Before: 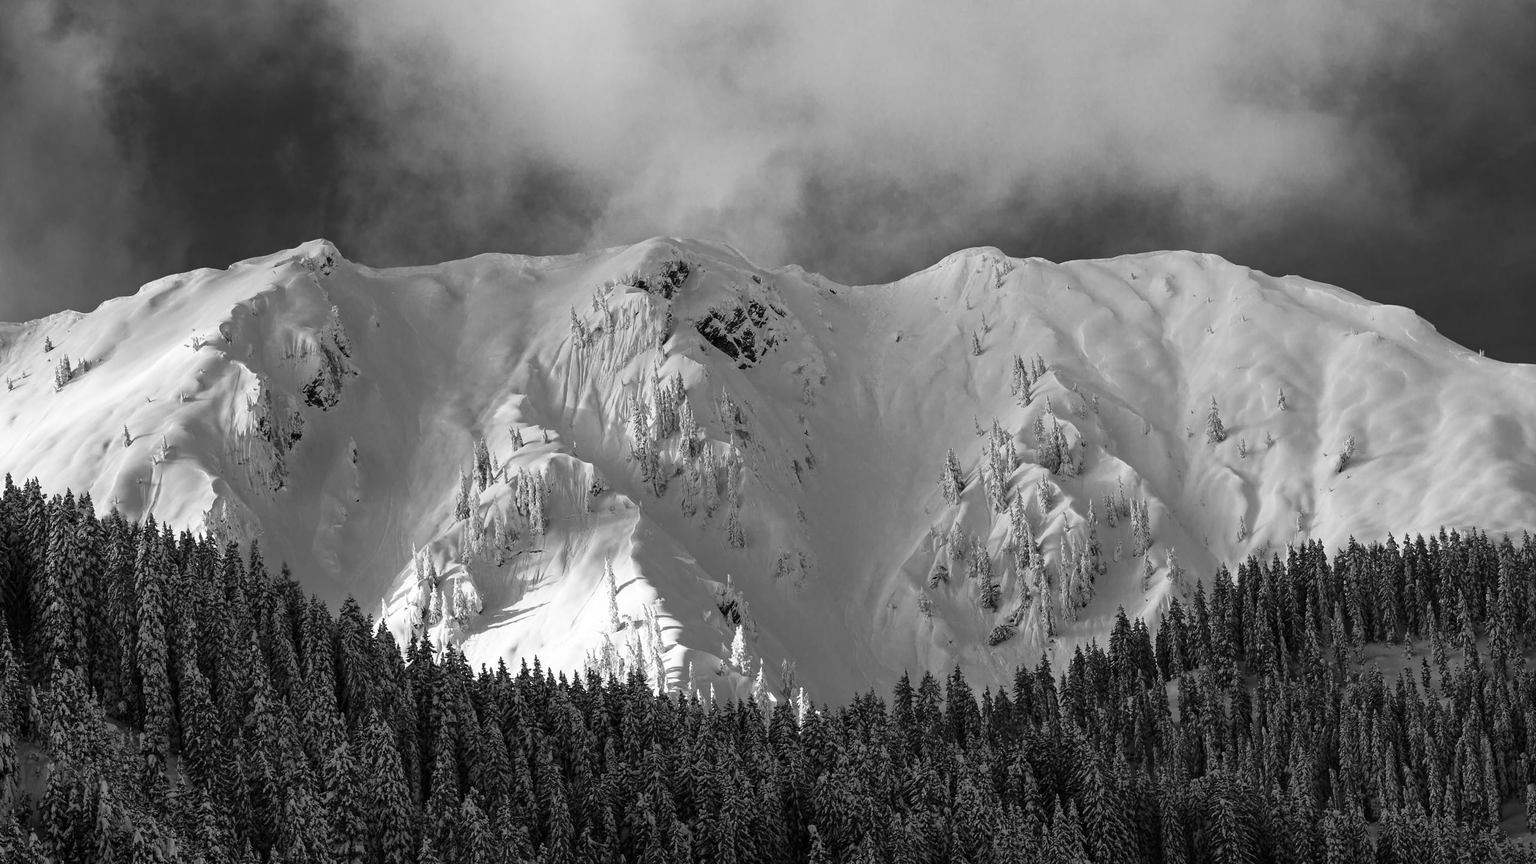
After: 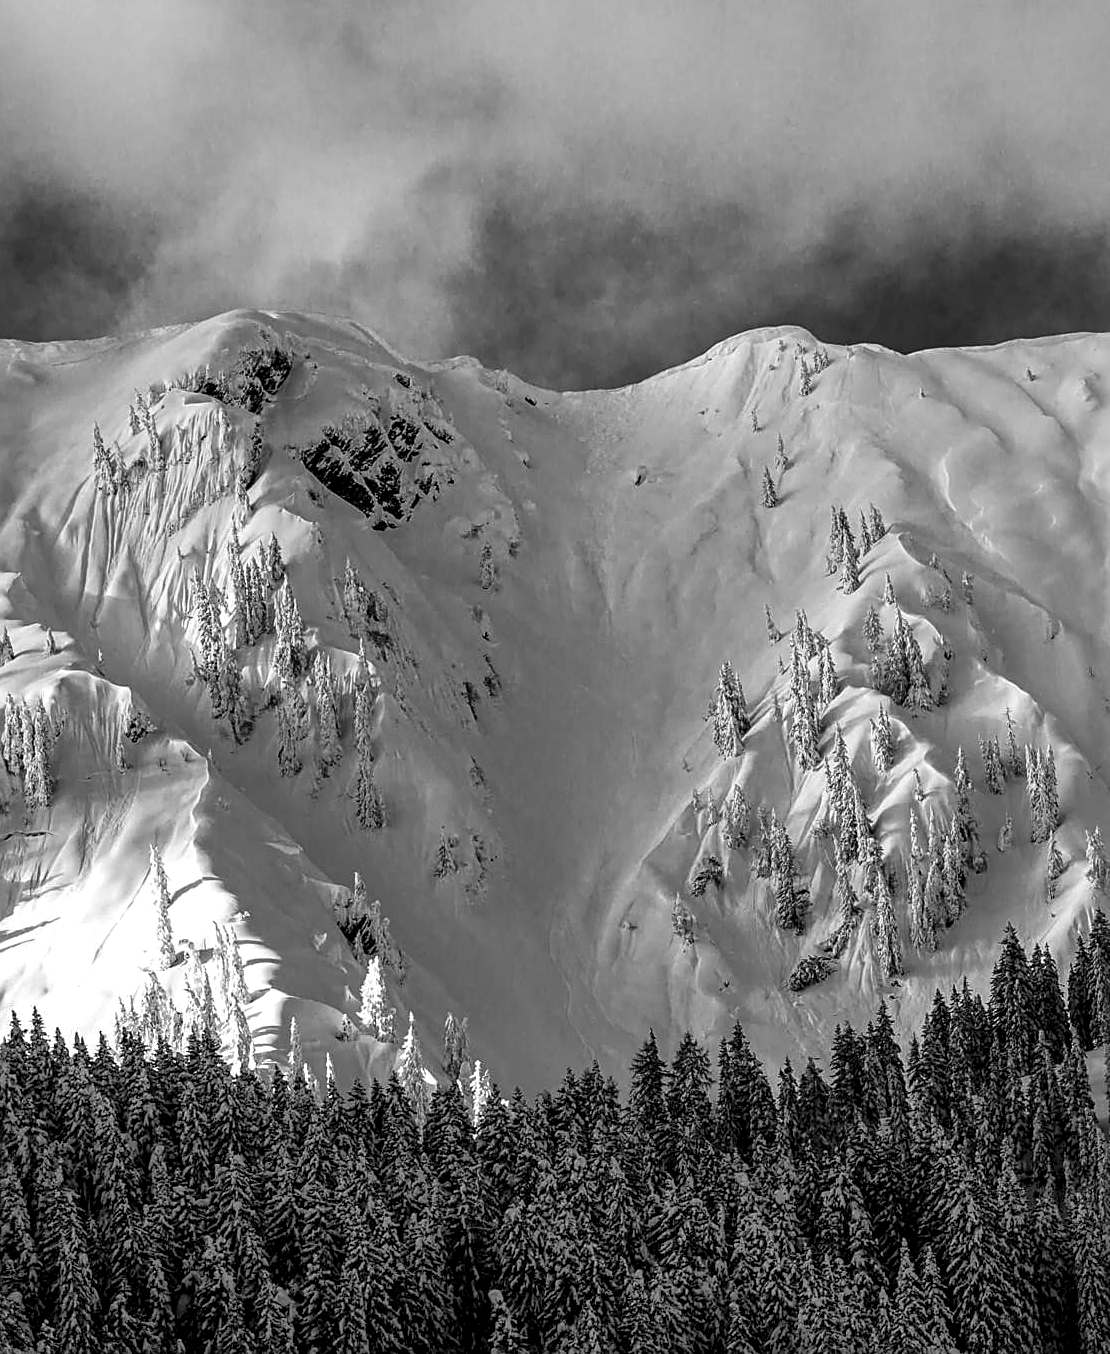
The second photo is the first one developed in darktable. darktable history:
local contrast: highlights 60%, shadows 62%, detail 160%
crop: left 33.541%, top 5.953%, right 23.077%
sharpen: on, module defaults
shadows and highlights: on, module defaults
